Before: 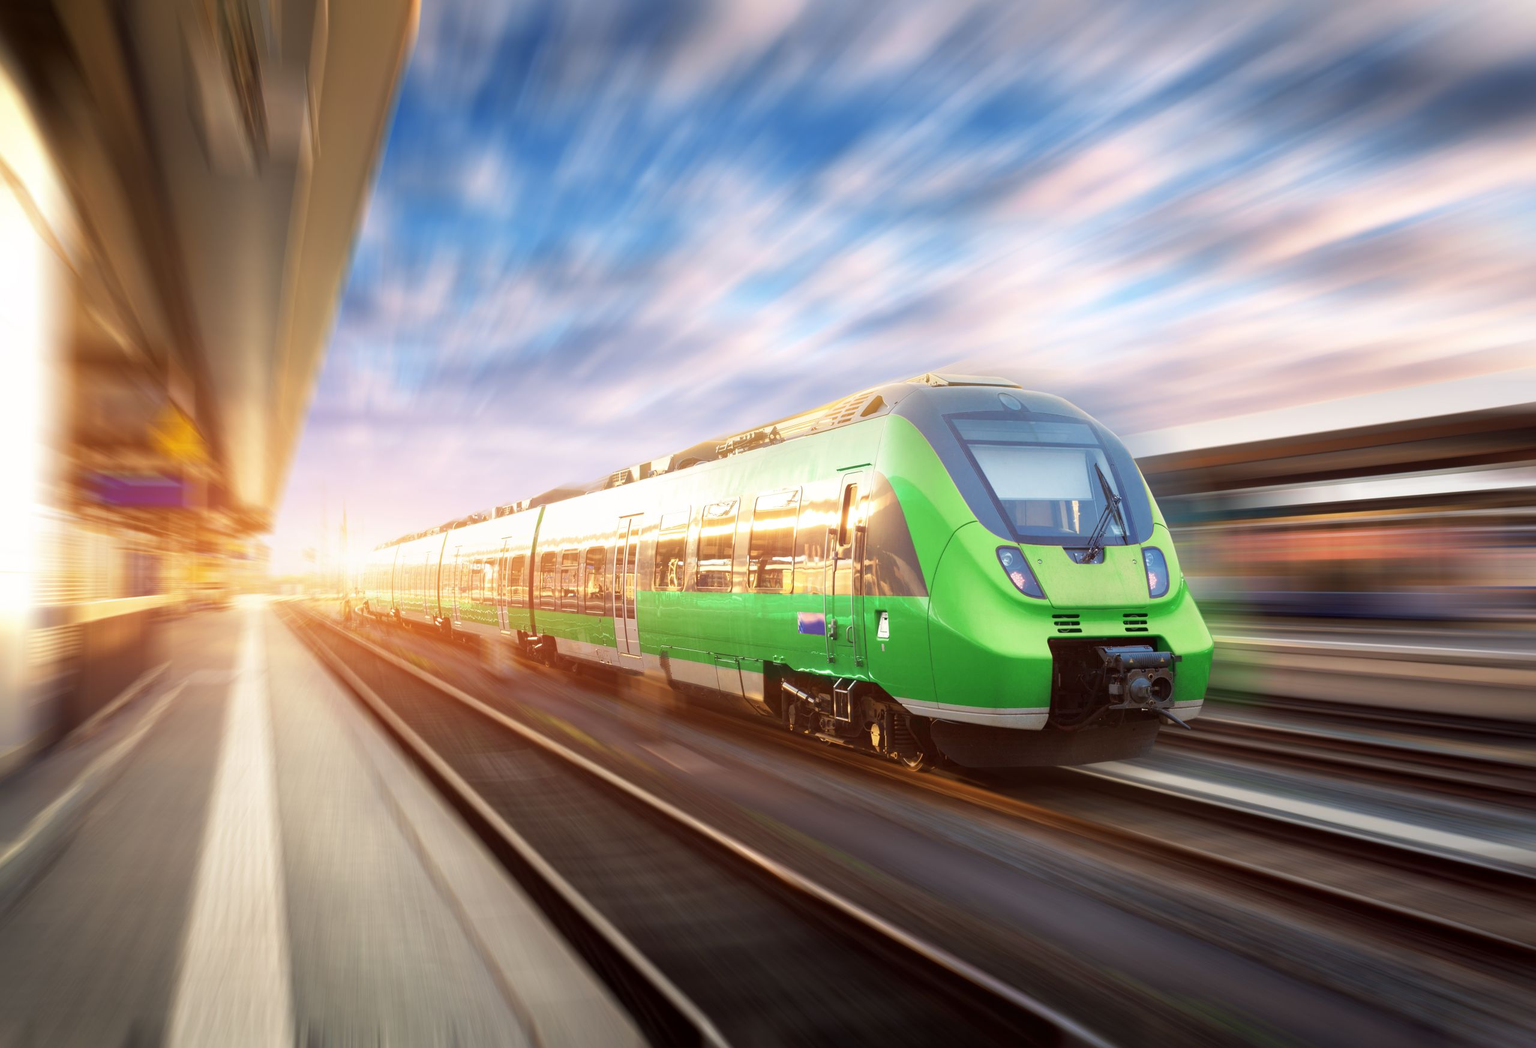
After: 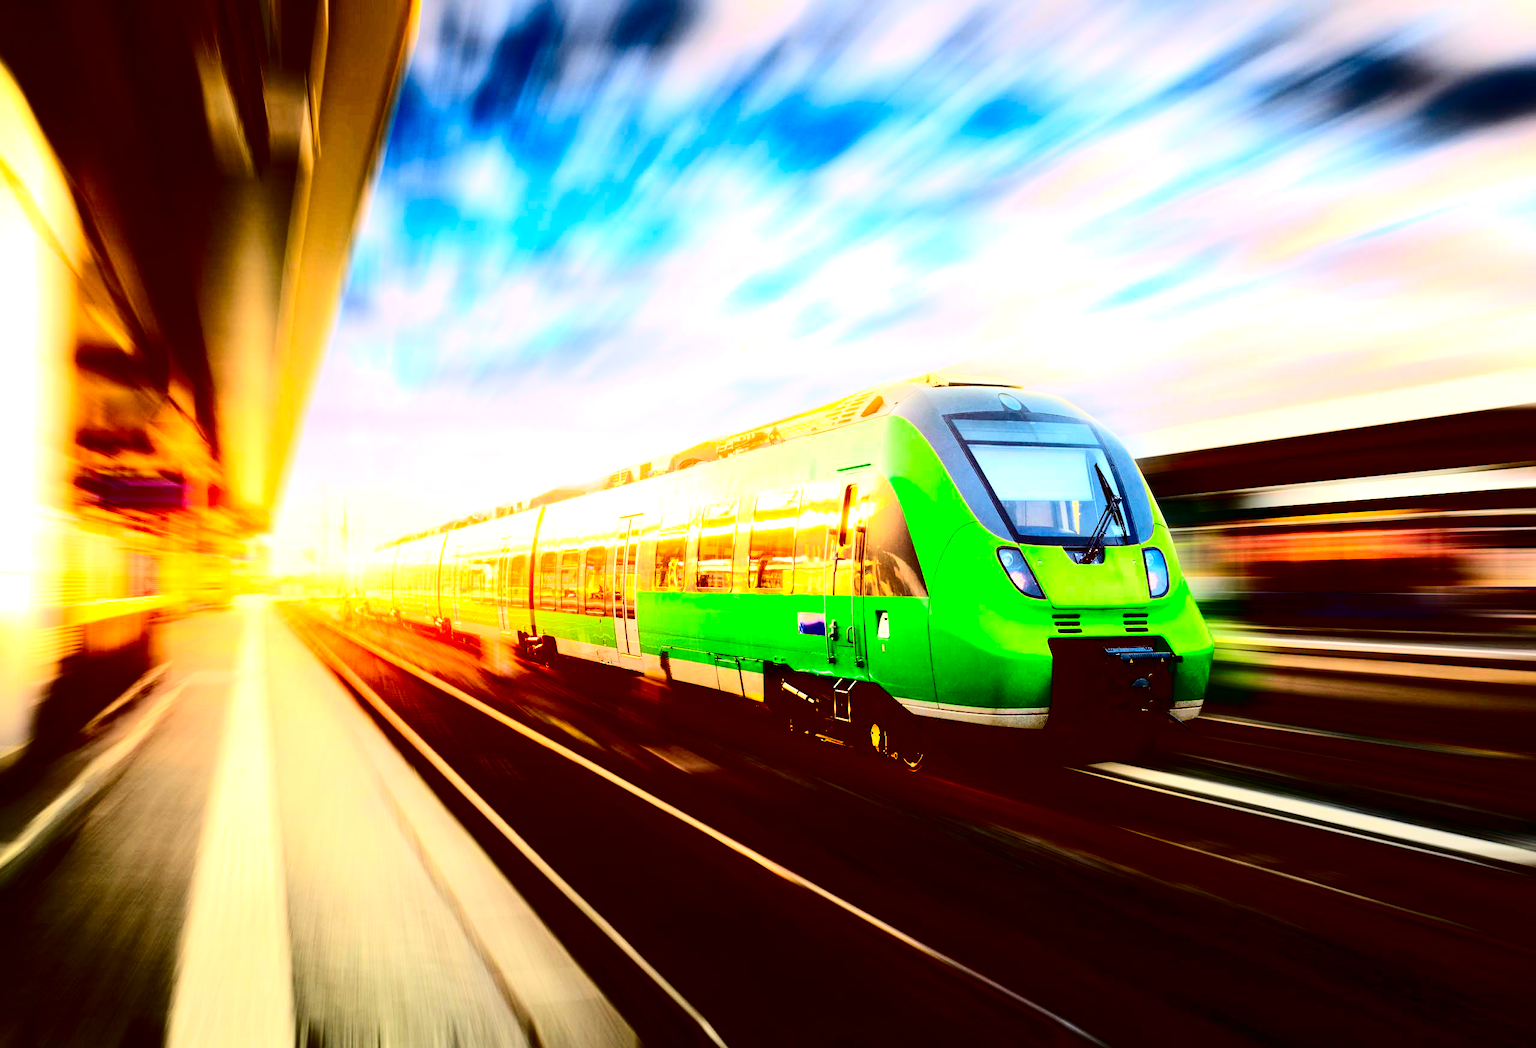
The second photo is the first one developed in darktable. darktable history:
exposure: exposure 0.669 EV, compensate highlight preservation false
contrast brightness saturation: contrast 0.77, brightness -1, saturation 1
color correction: highlights a* -1.43, highlights b* 10.12, shadows a* 0.395, shadows b* 19.35
